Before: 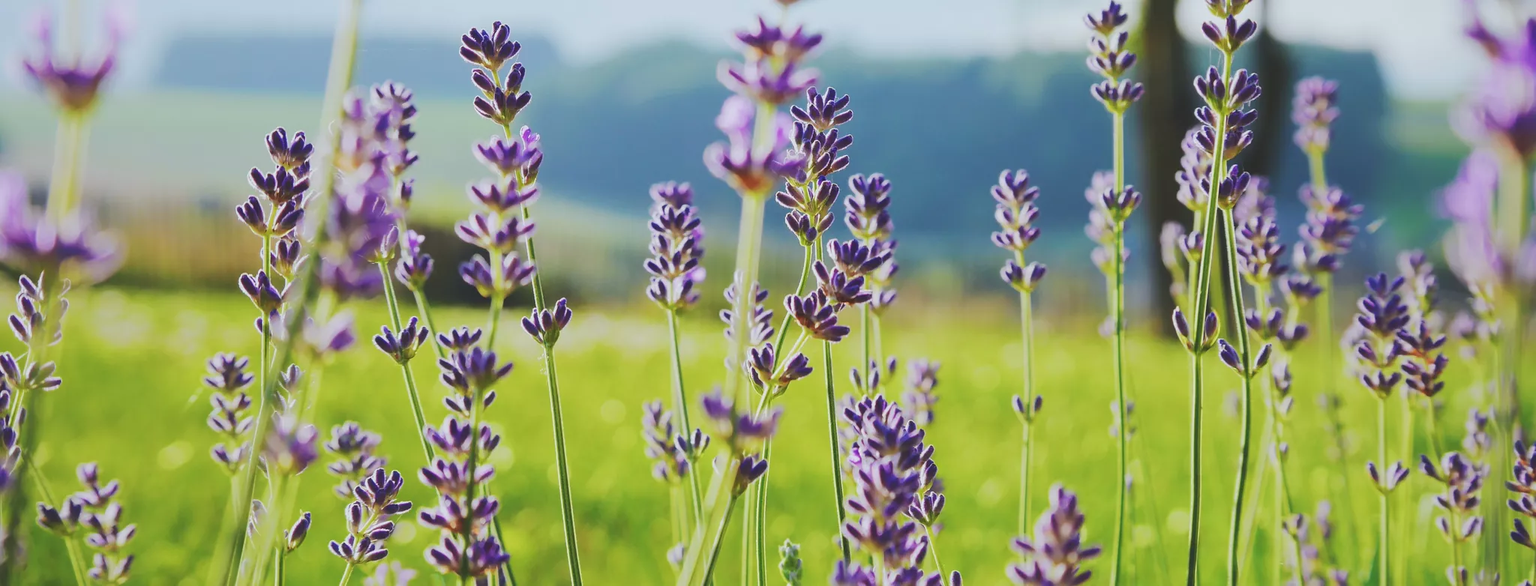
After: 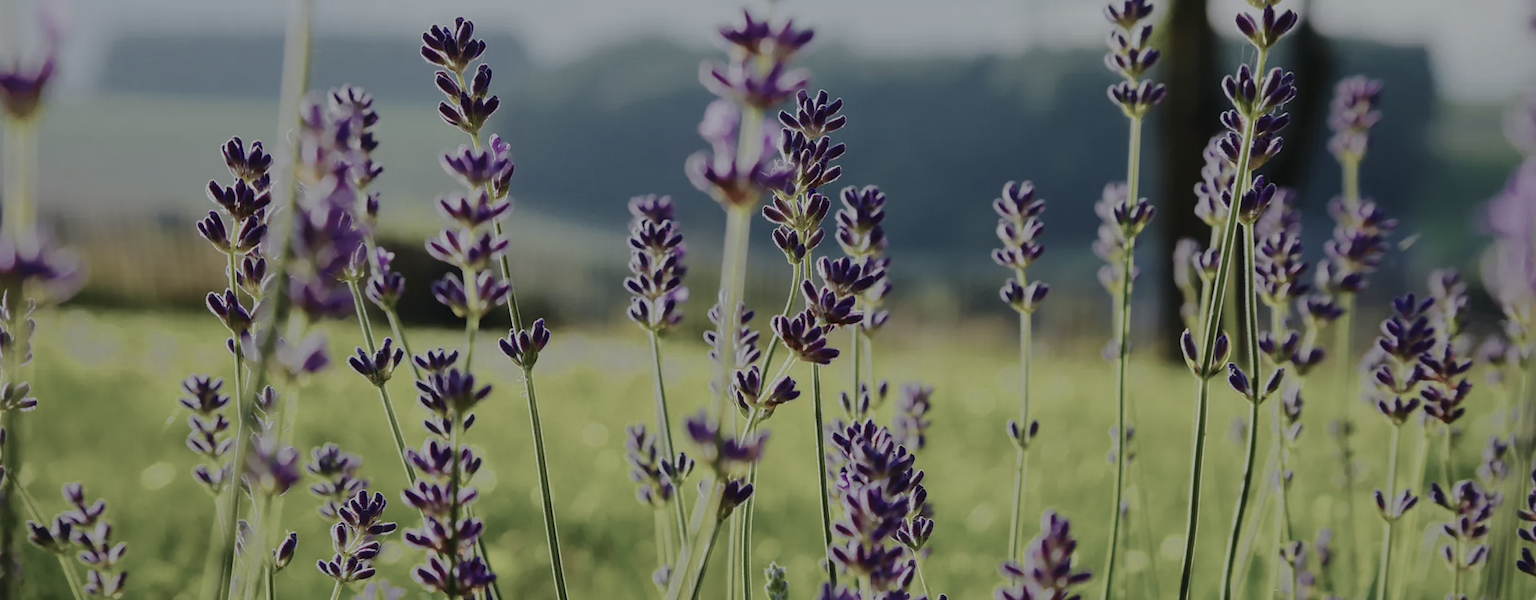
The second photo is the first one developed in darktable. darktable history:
rotate and perspective: rotation 0.074°, lens shift (vertical) 0.096, lens shift (horizontal) -0.041, crop left 0.043, crop right 0.952, crop top 0.024, crop bottom 0.979
color zones: curves: ch0 [(0, 0.6) (0.129, 0.585) (0.193, 0.596) (0.429, 0.5) (0.571, 0.5) (0.714, 0.5) (0.857, 0.5) (1, 0.6)]; ch1 [(0, 0.453) (0.112, 0.245) (0.213, 0.252) (0.429, 0.233) (0.571, 0.231) (0.683, 0.242) (0.857, 0.296) (1, 0.453)]
exposure: black level correction 0.009, exposure -0.637 EV, compensate highlight preservation false
contrast brightness saturation: contrast 0.07, brightness -0.13, saturation 0.06
